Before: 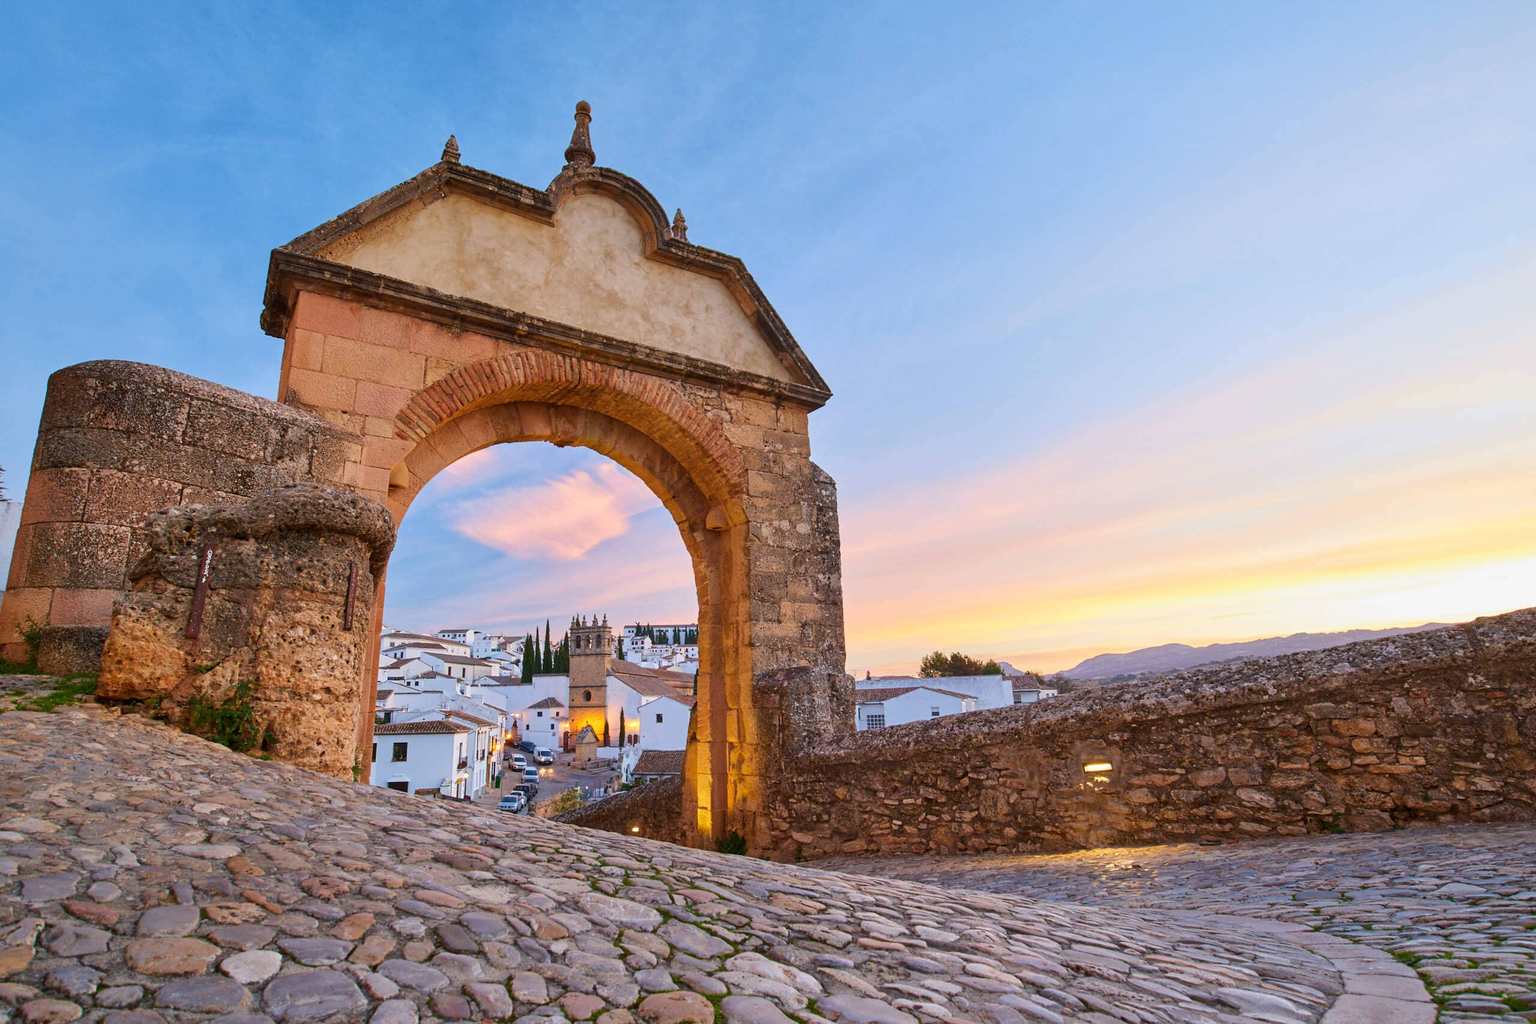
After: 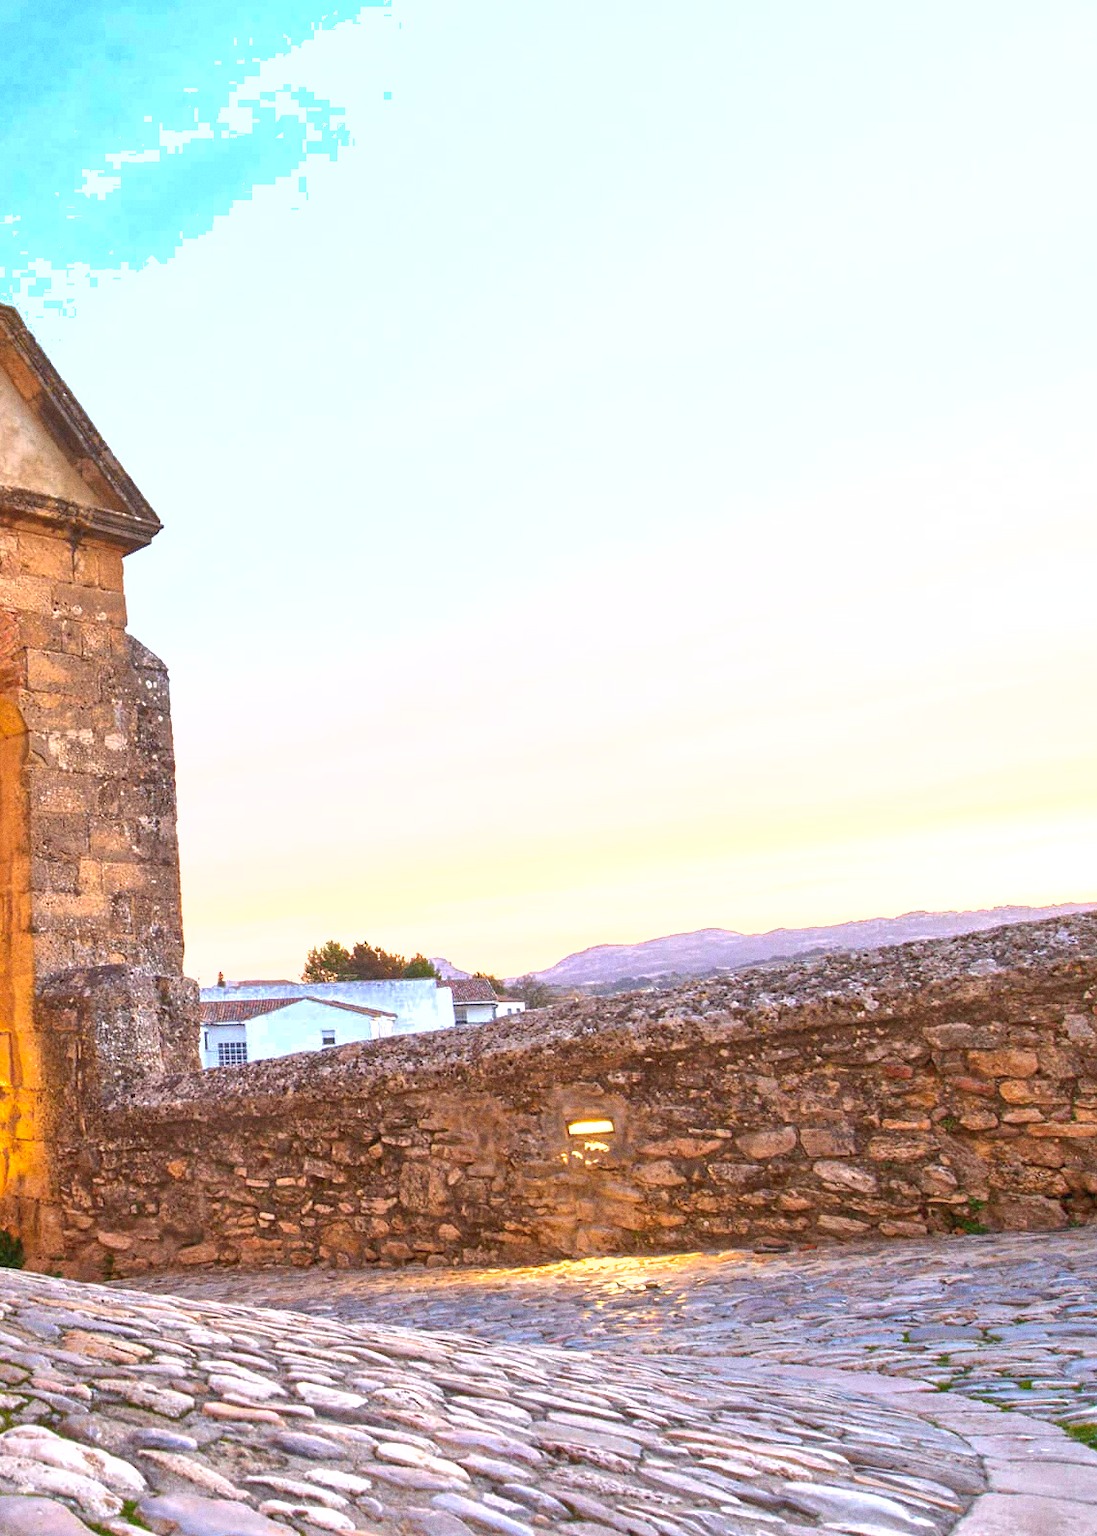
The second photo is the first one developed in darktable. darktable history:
grain: coarseness 0.09 ISO
exposure: black level correction 0, exposure 1.2 EV, compensate exposure bias true, compensate highlight preservation false
shadows and highlights: on, module defaults
crop: left 47.628%, top 6.643%, right 7.874%
